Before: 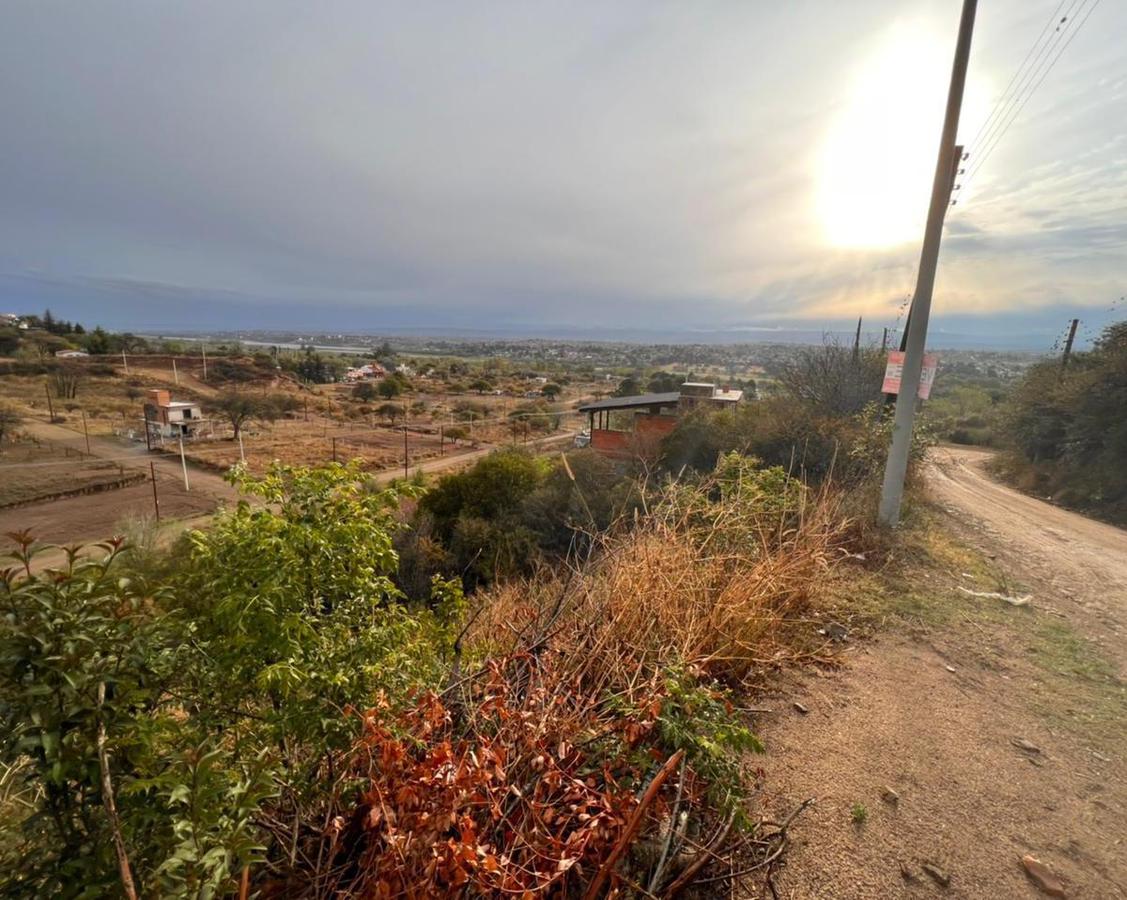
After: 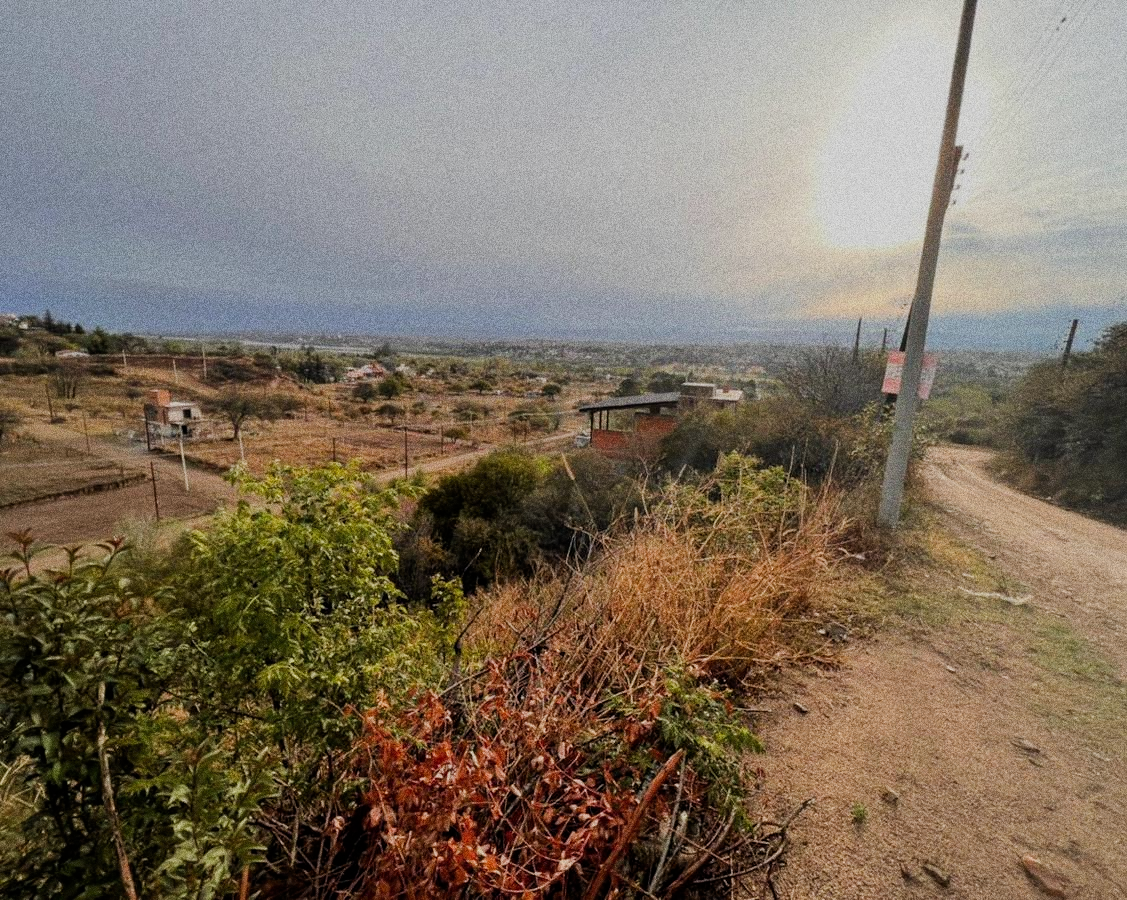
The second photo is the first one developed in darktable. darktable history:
filmic rgb: black relative exposure -7.15 EV, white relative exposure 5.36 EV, hardness 3.02
grain: strength 49.07%
